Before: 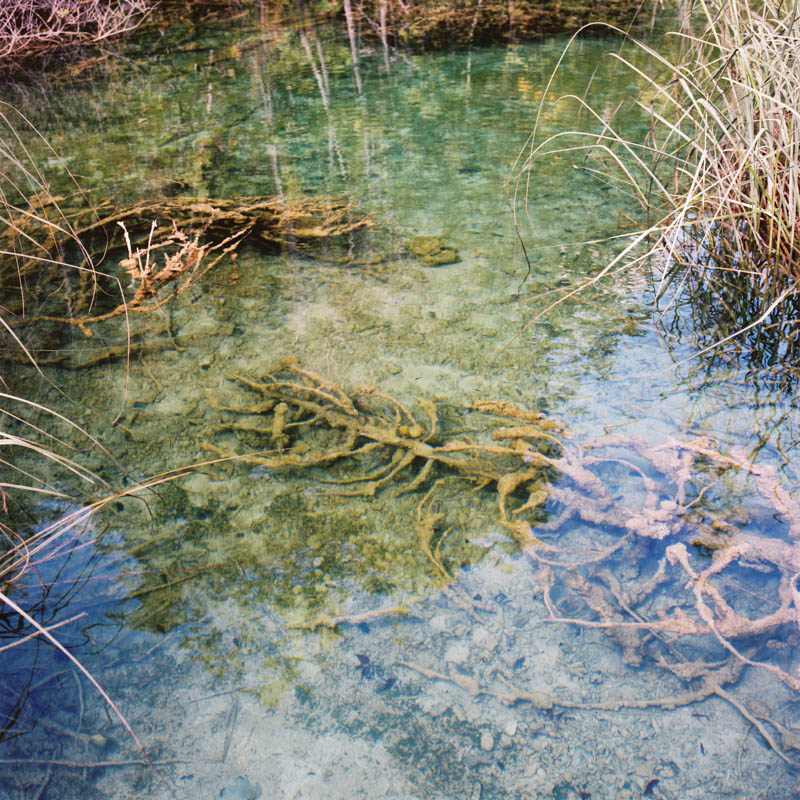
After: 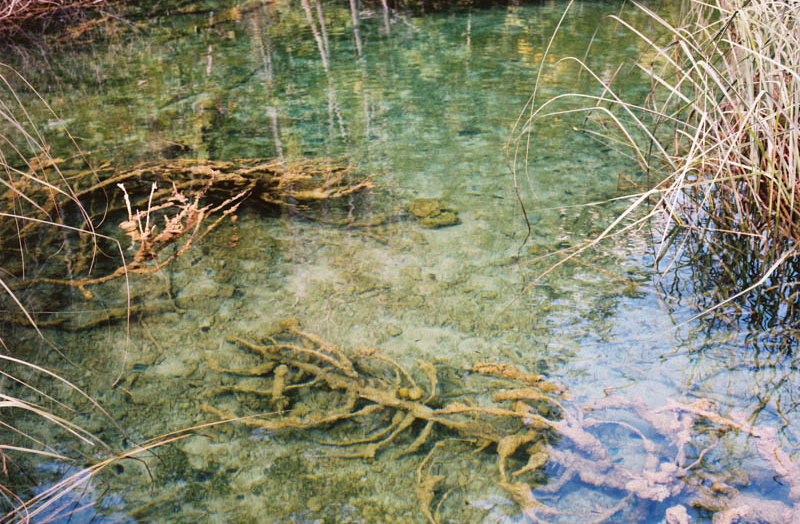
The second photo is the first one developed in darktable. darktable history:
crop and rotate: top 4.843%, bottom 29.562%
